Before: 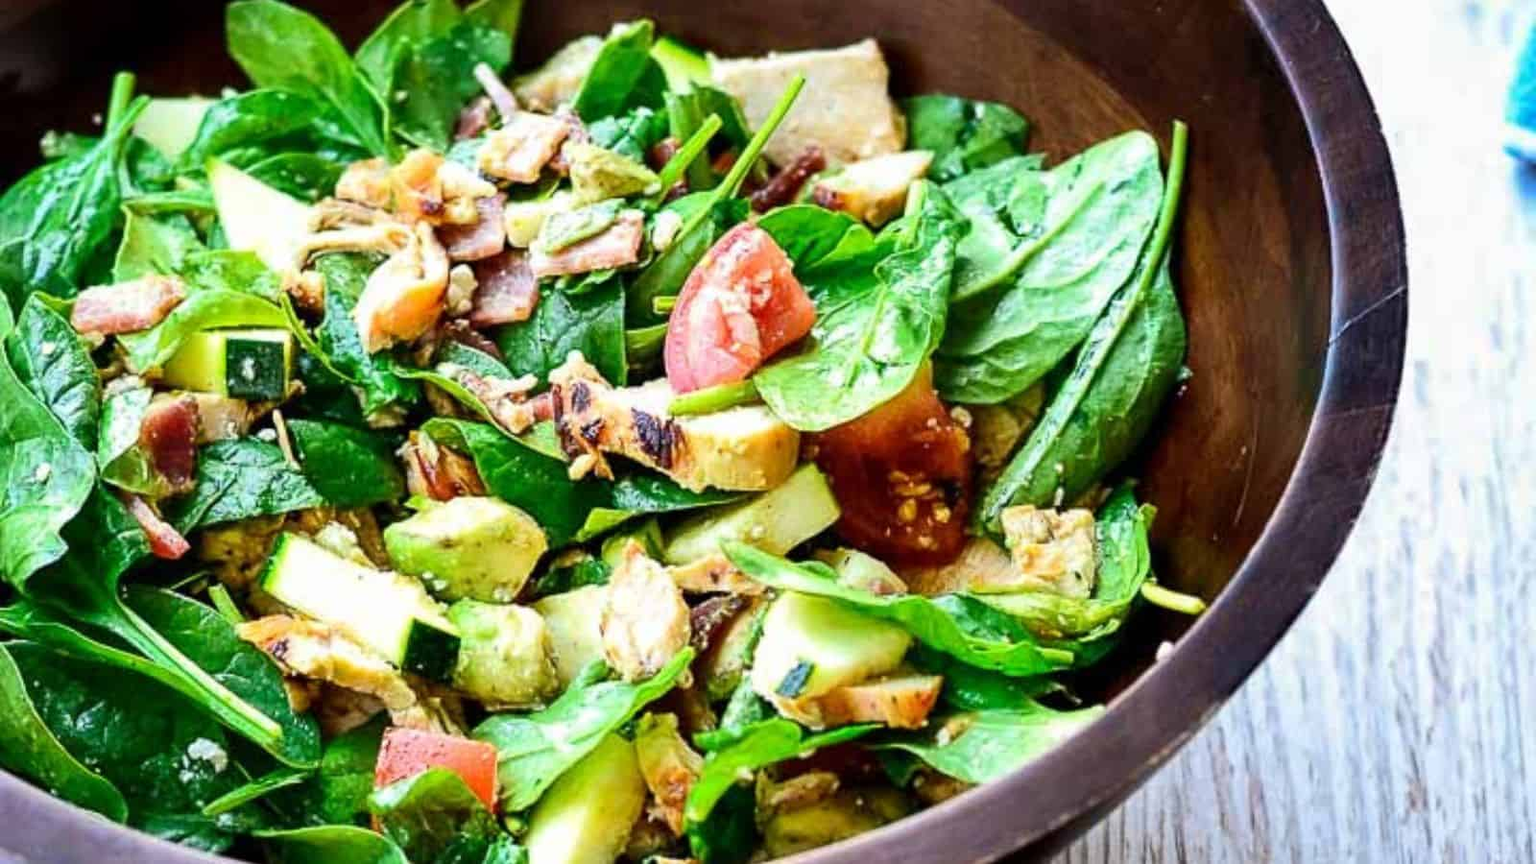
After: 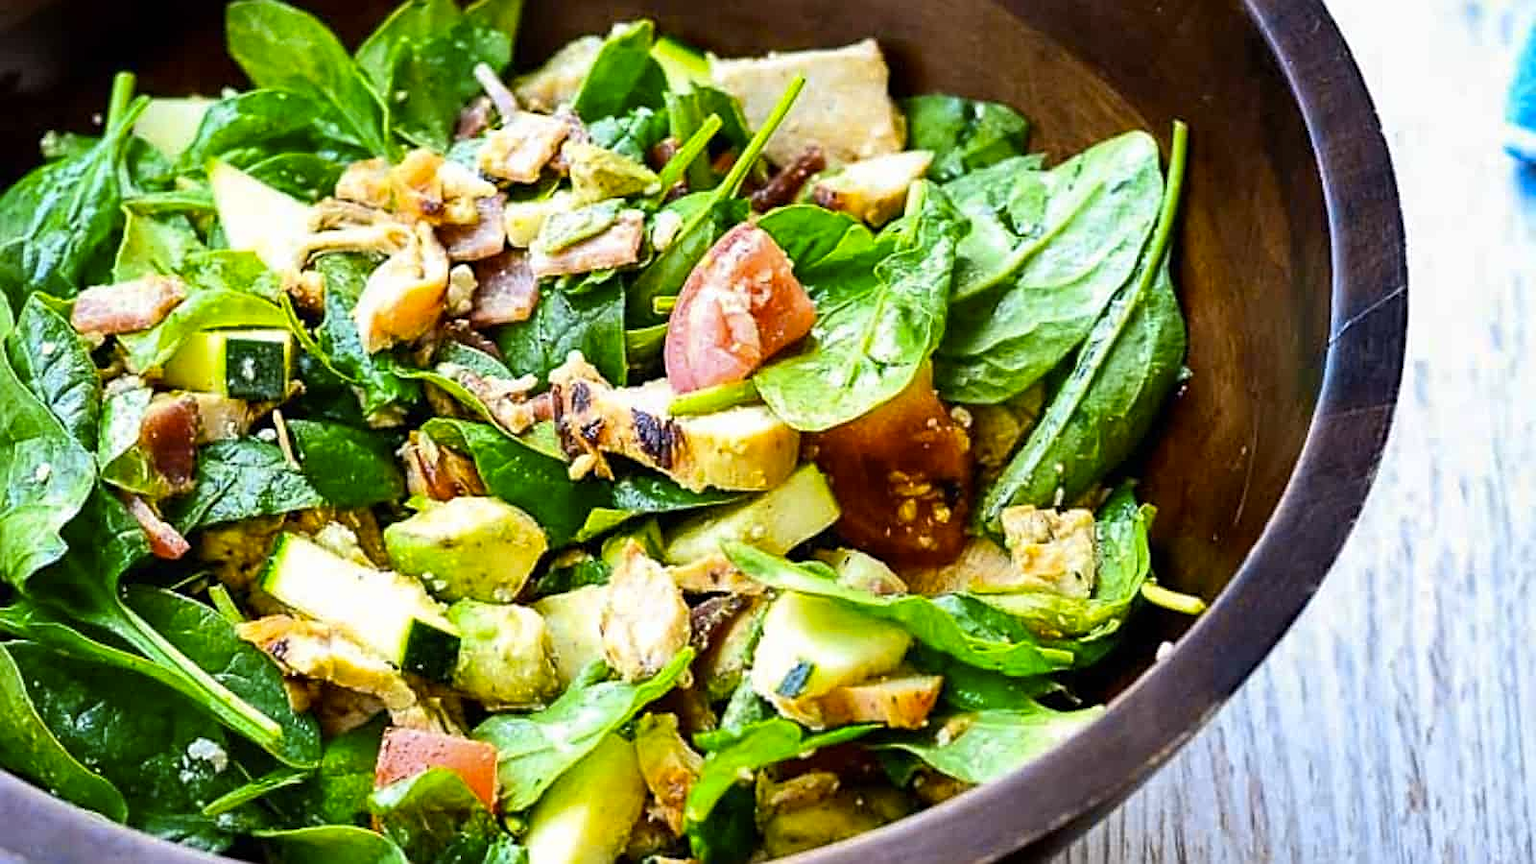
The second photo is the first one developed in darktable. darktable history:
color contrast: green-magenta contrast 0.85, blue-yellow contrast 1.25, unbound 0
sharpen: on, module defaults
